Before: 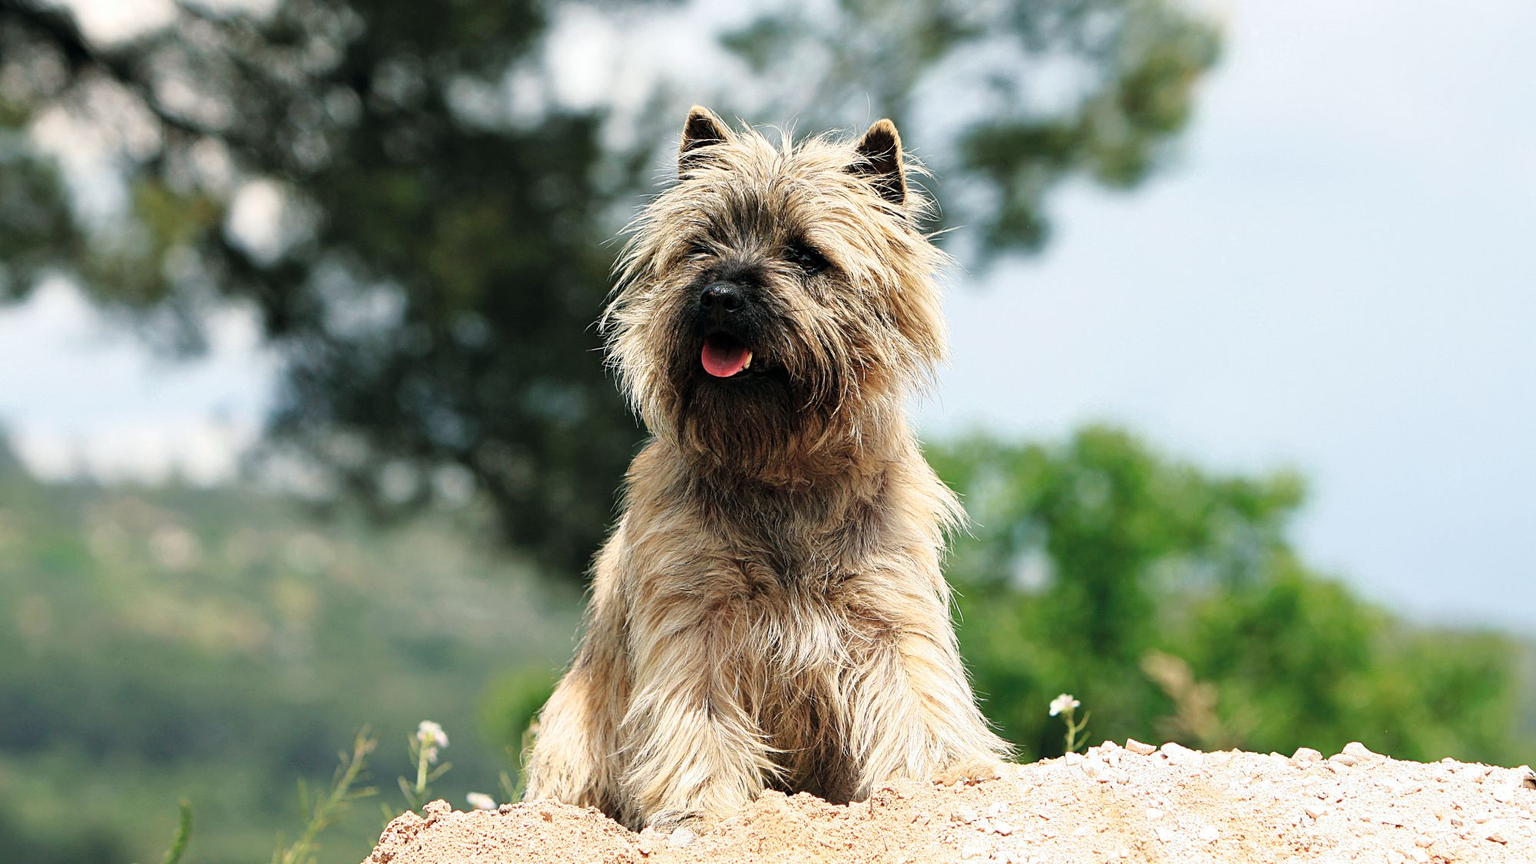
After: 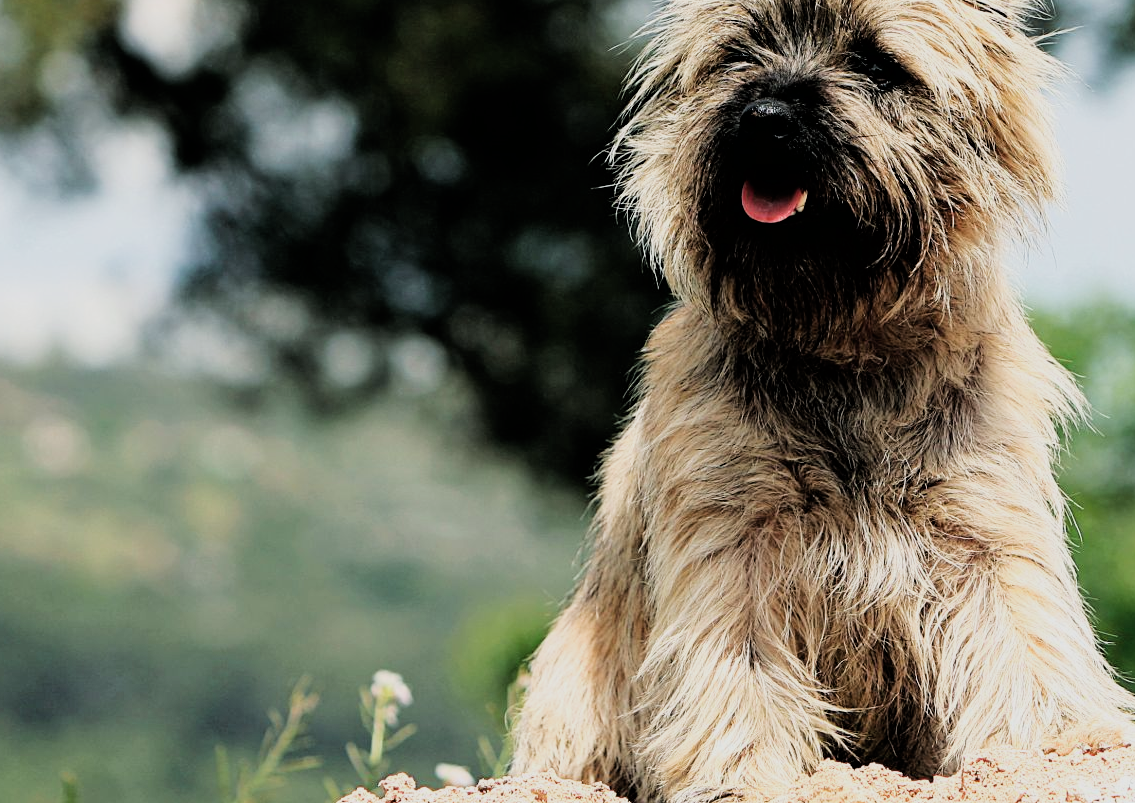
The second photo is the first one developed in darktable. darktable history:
crop: left 8.625%, top 23.859%, right 34.583%, bottom 4.753%
filmic rgb: black relative exposure -5.02 EV, white relative exposure 3.97 EV, hardness 2.88, contrast 1.296, highlights saturation mix -28.8%
